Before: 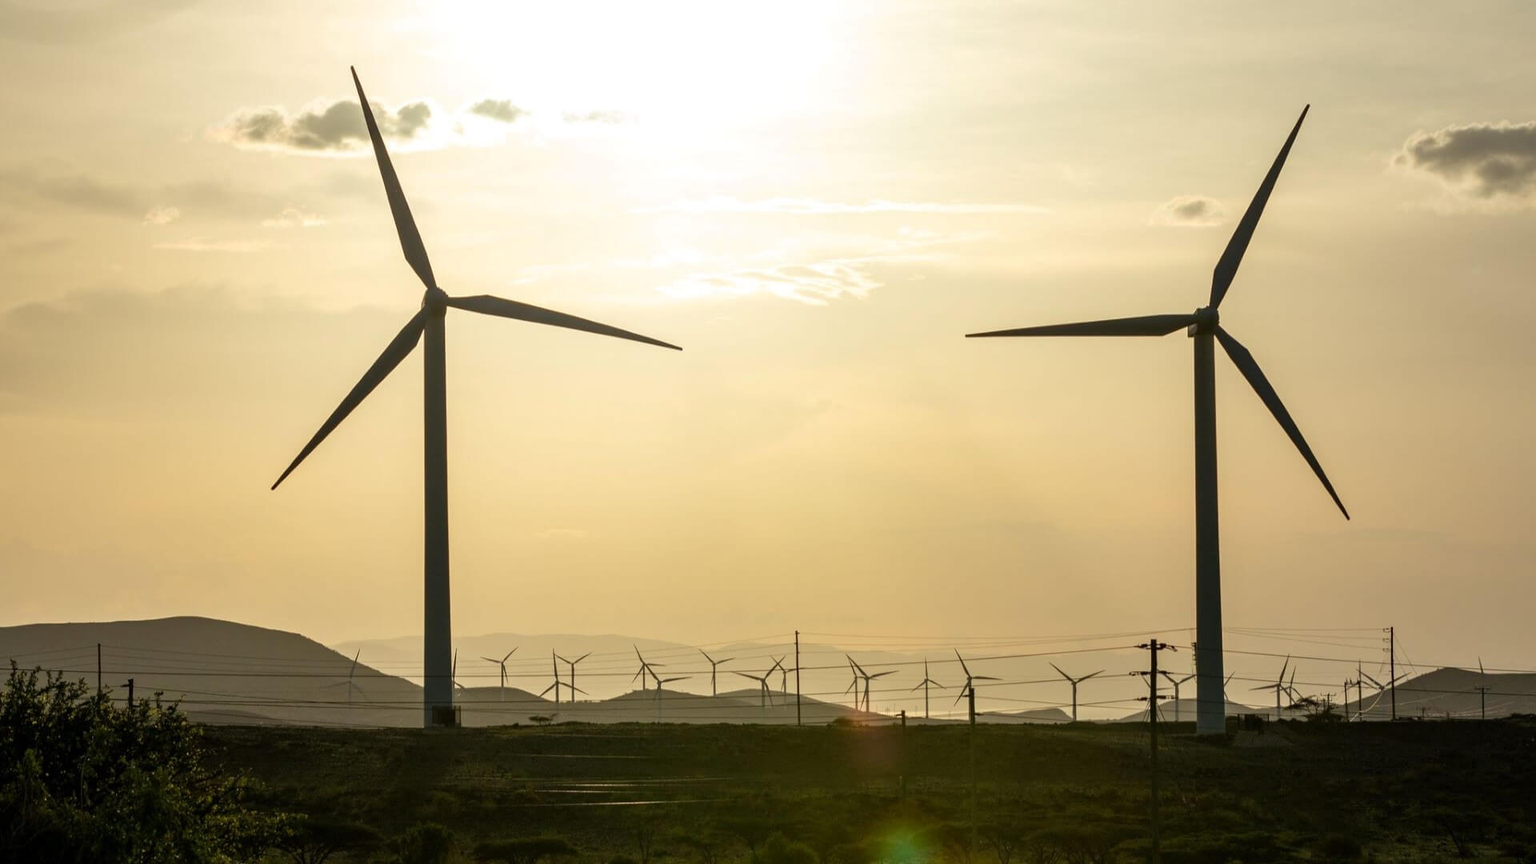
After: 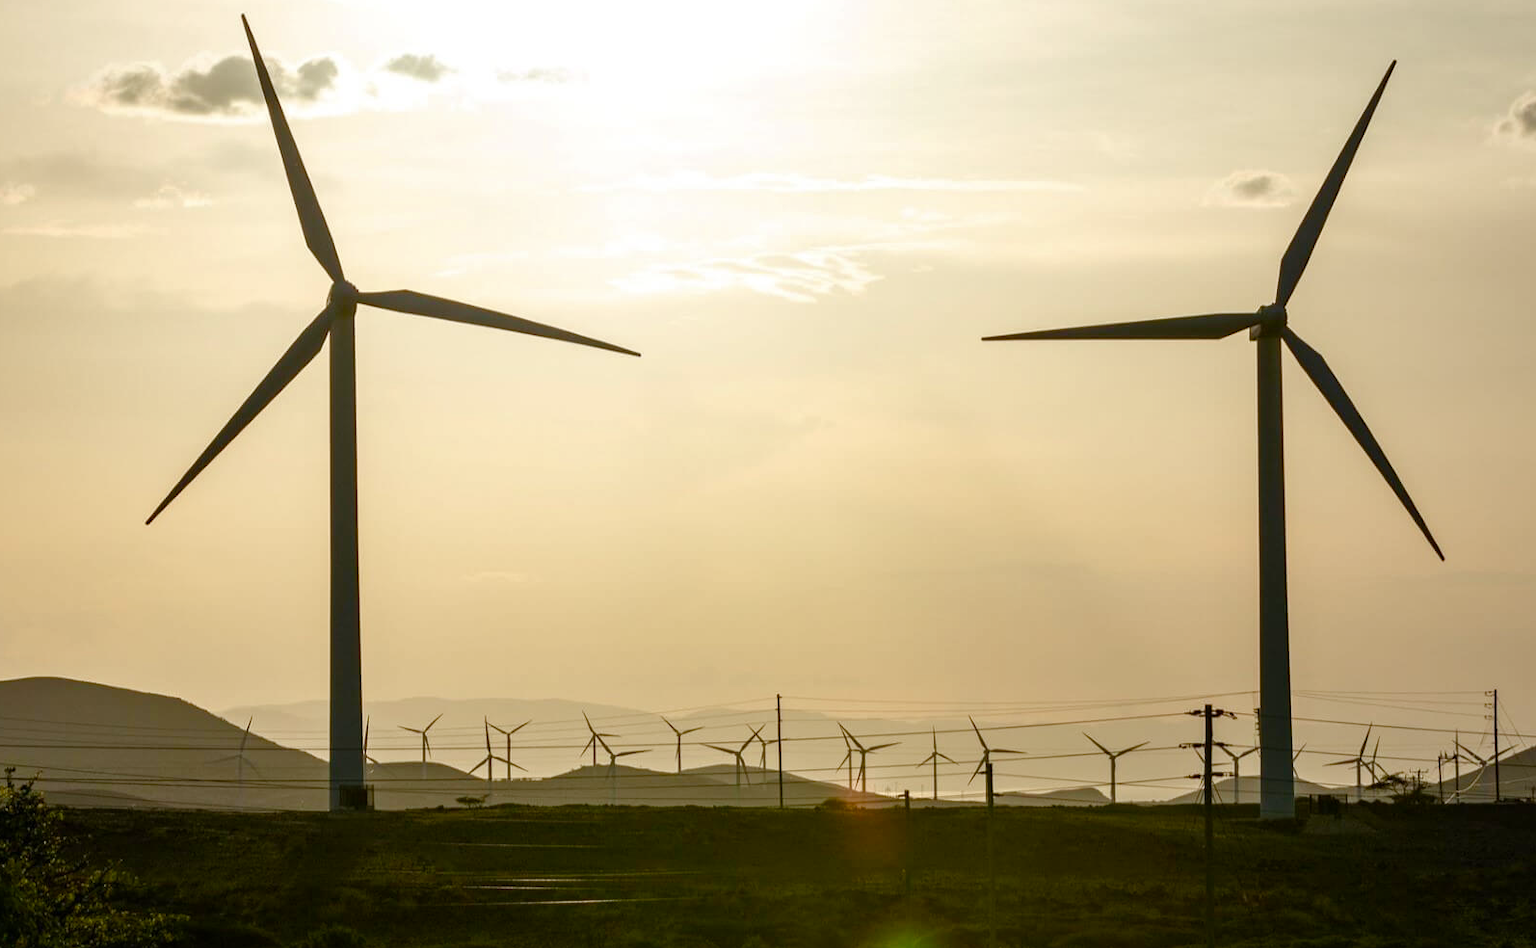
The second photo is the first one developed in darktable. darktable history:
color balance rgb: perceptual saturation grading › global saturation 20%, perceptual saturation grading › highlights -49.066%, perceptual saturation grading › shadows 25.377%, global vibrance 20%
crop: left 9.8%, top 6.314%, right 7.176%, bottom 2.548%
